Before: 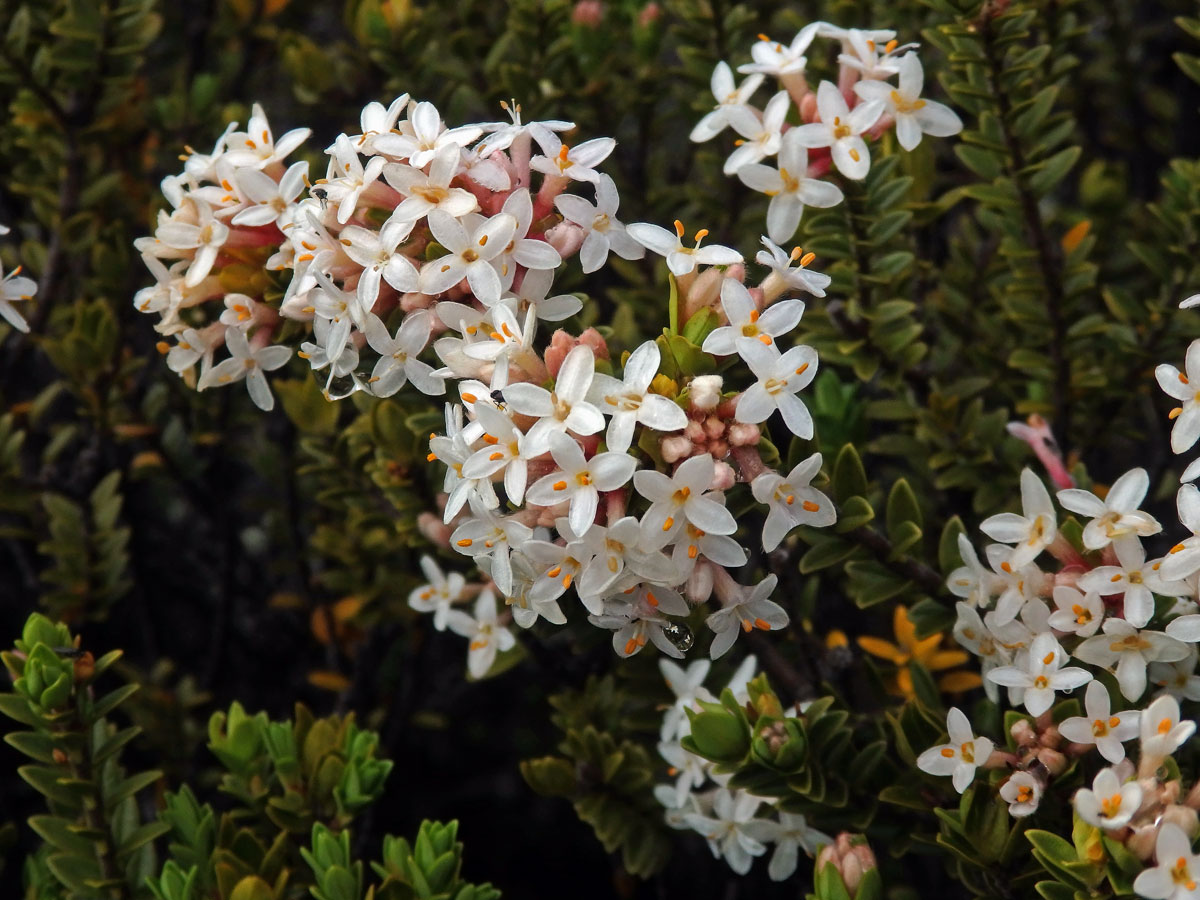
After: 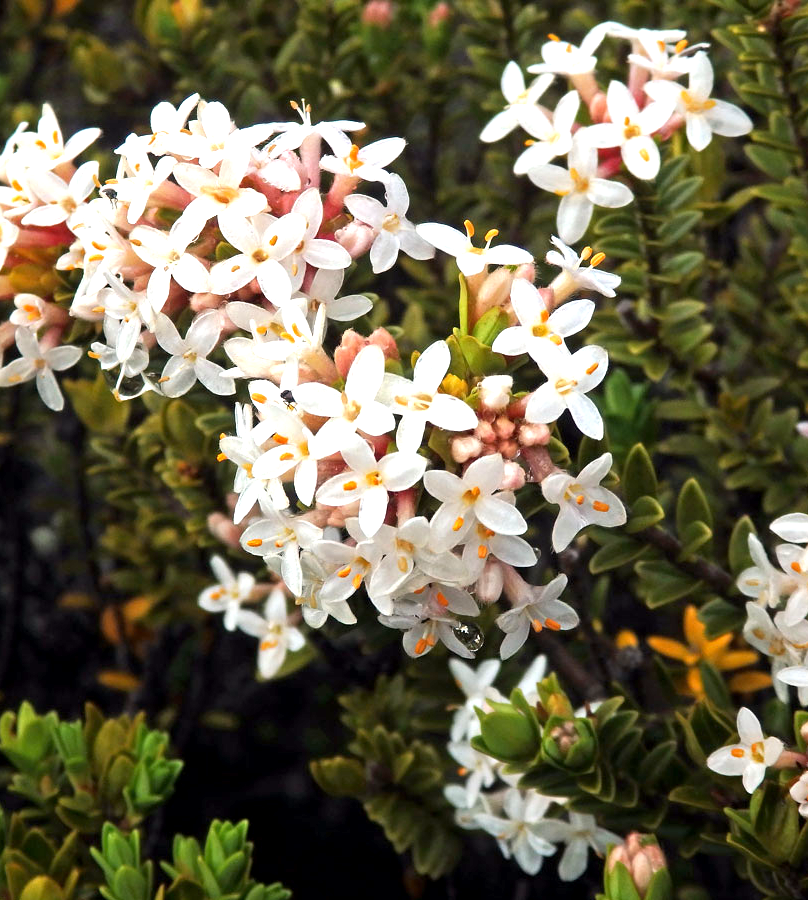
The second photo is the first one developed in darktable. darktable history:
exposure: black level correction 0.001, exposure 1.119 EV, compensate highlight preservation false
crop and rotate: left 17.54%, right 15.081%
